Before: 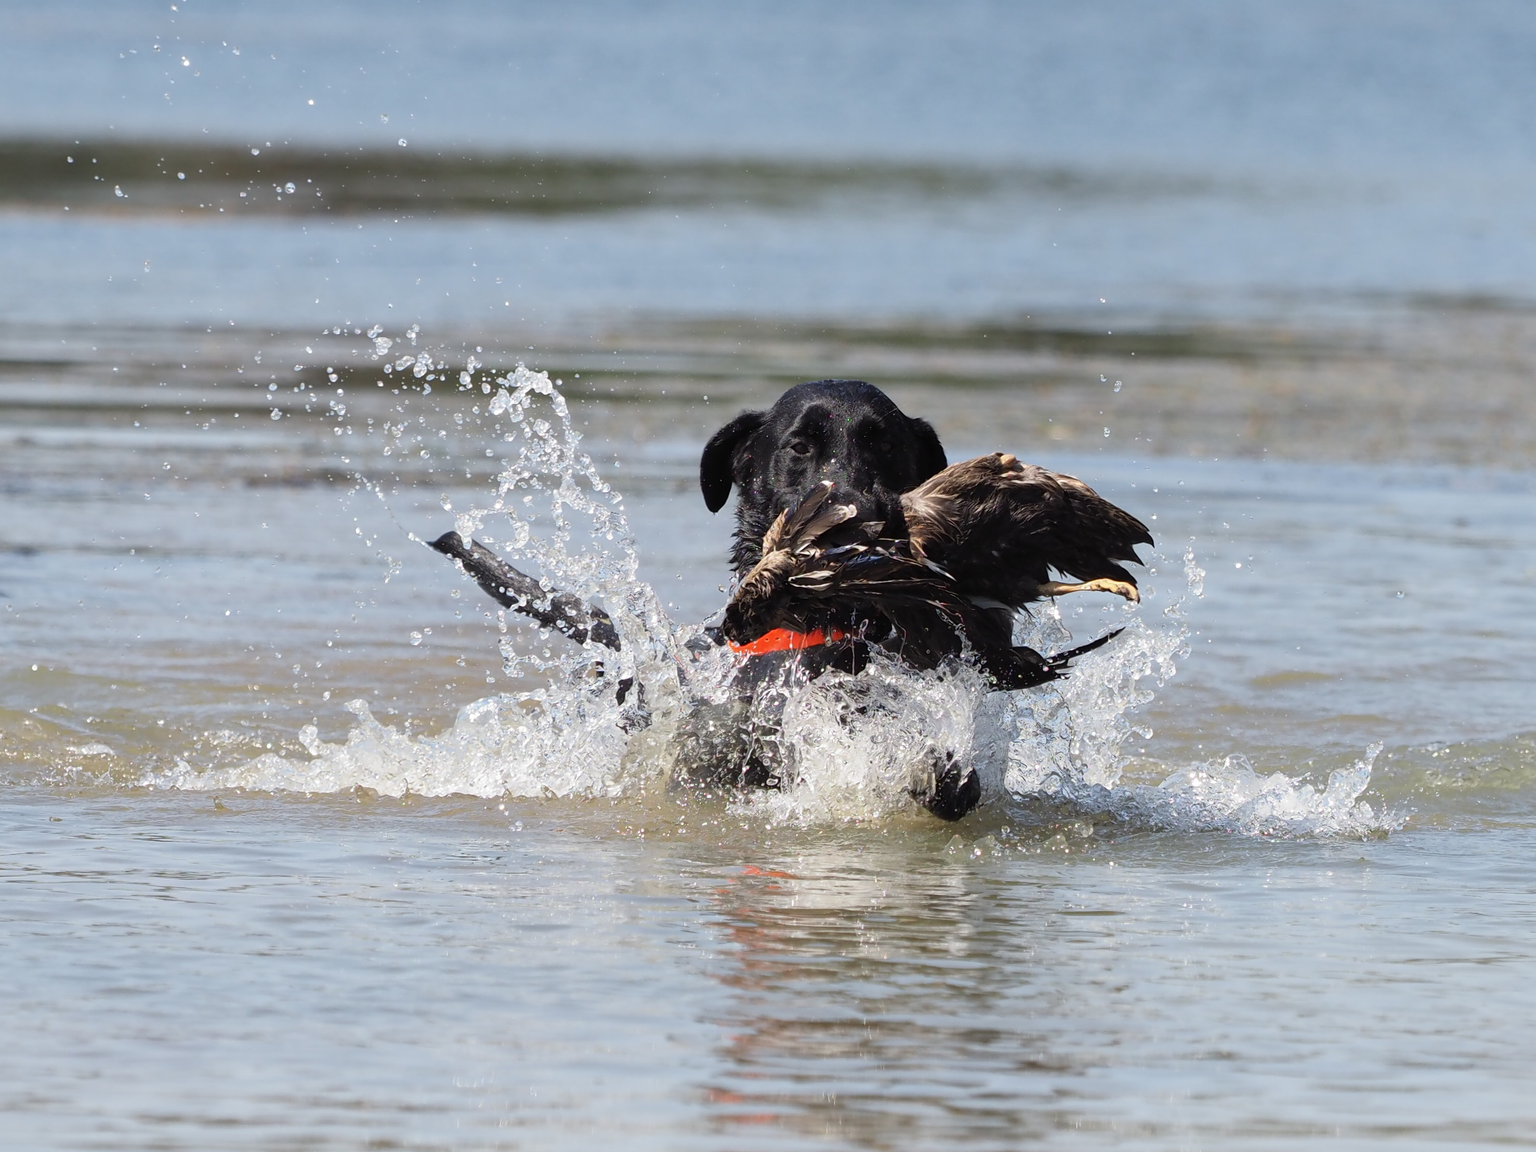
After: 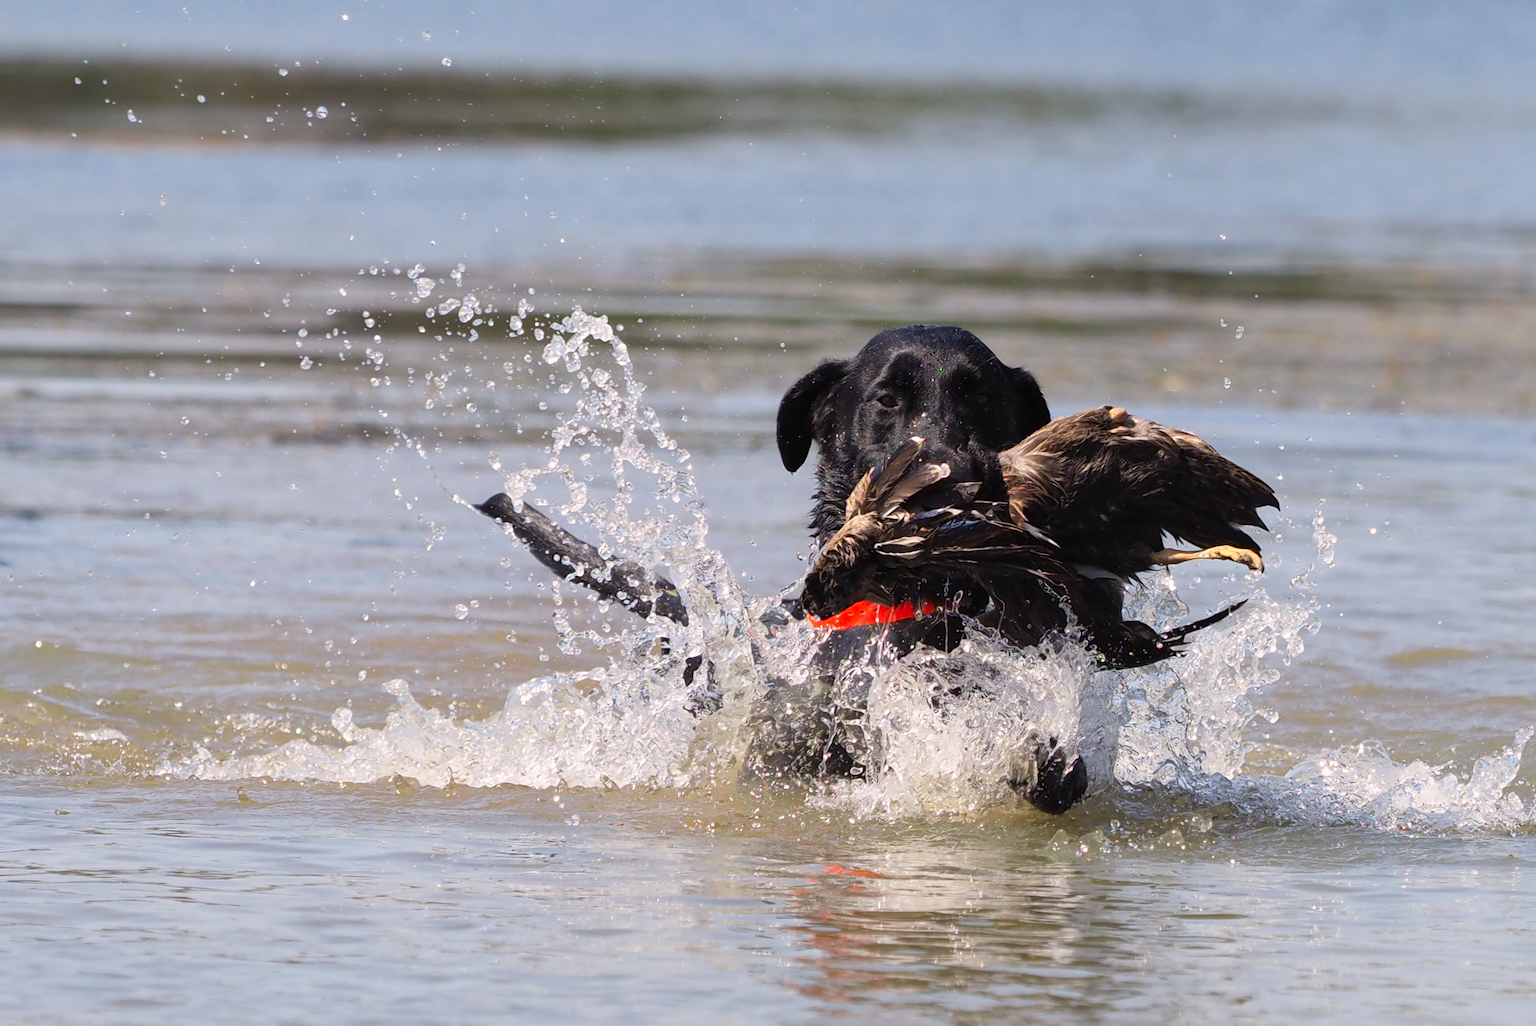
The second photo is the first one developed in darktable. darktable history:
color correction: highlights a* 3.4, highlights b* 1.95, saturation 1.21
crop: top 7.55%, right 9.811%, bottom 12.056%
exposure: compensate exposure bias true, compensate highlight preservation false
